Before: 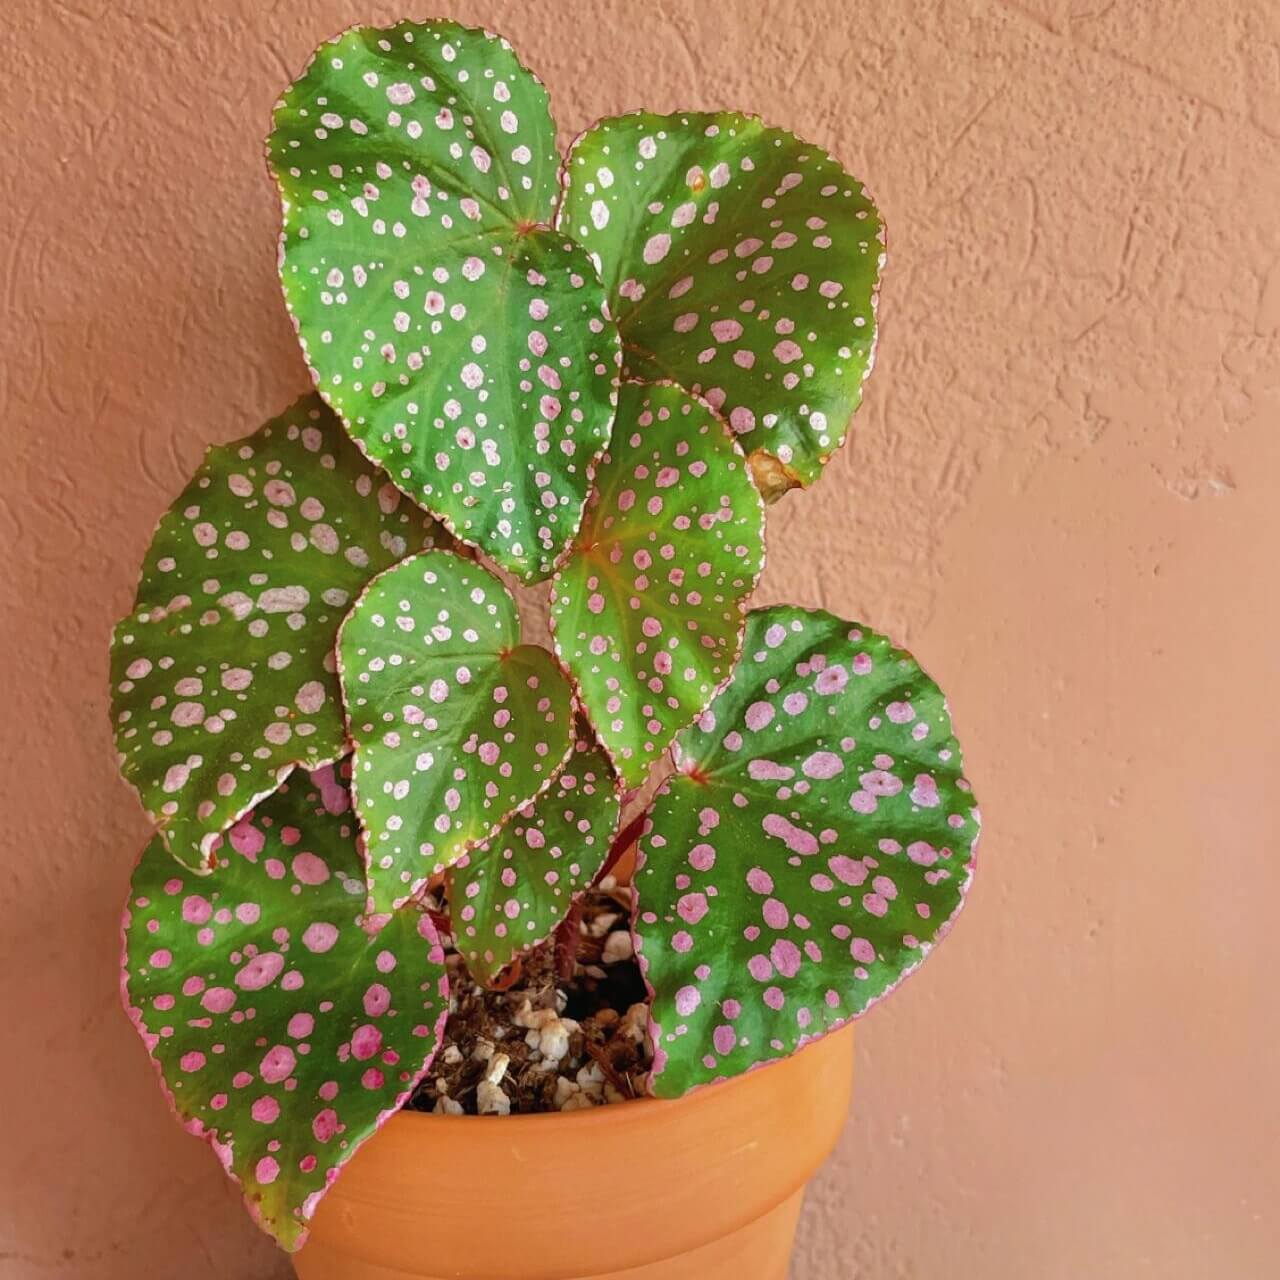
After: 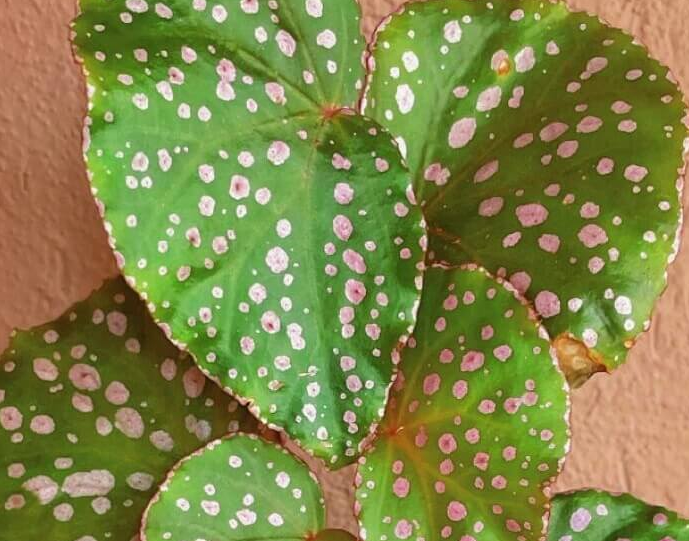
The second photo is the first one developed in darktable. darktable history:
crop: left 15.306%, top 9.065%, right 30.789%, bottom 48.638%
local contrast: mode bilateral grid, contrast 15, coarseness 36, detail 105%, midtone range 0.2
